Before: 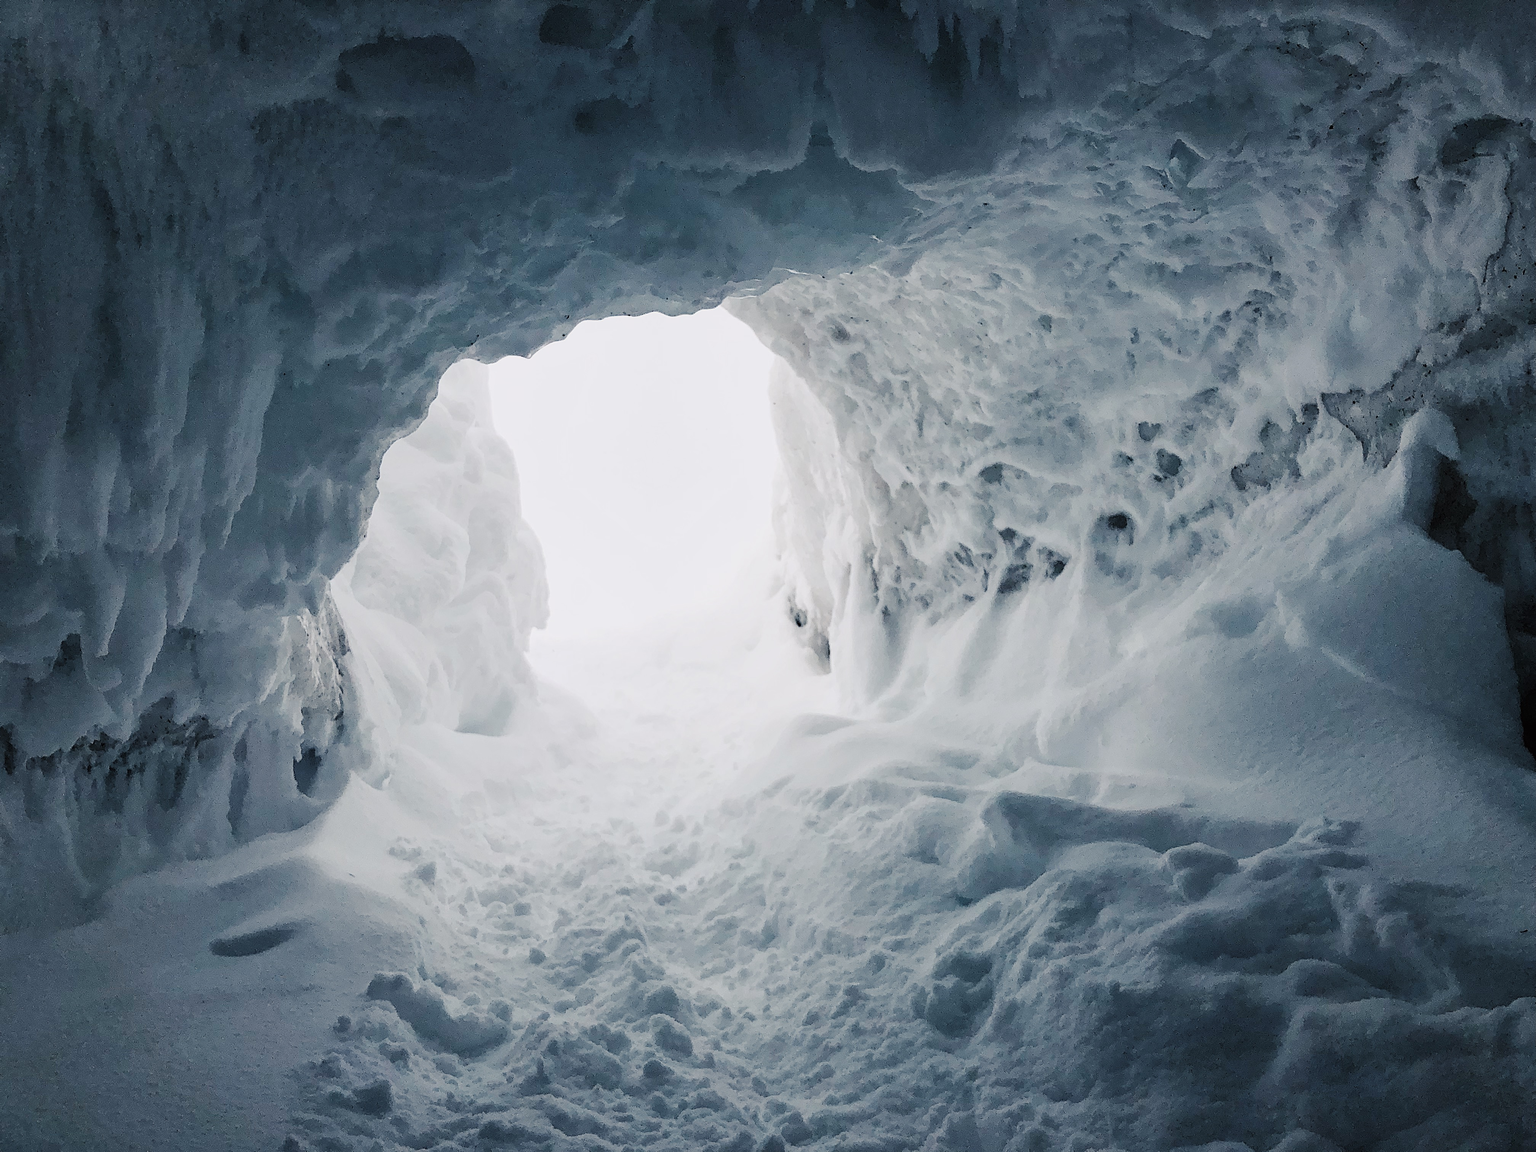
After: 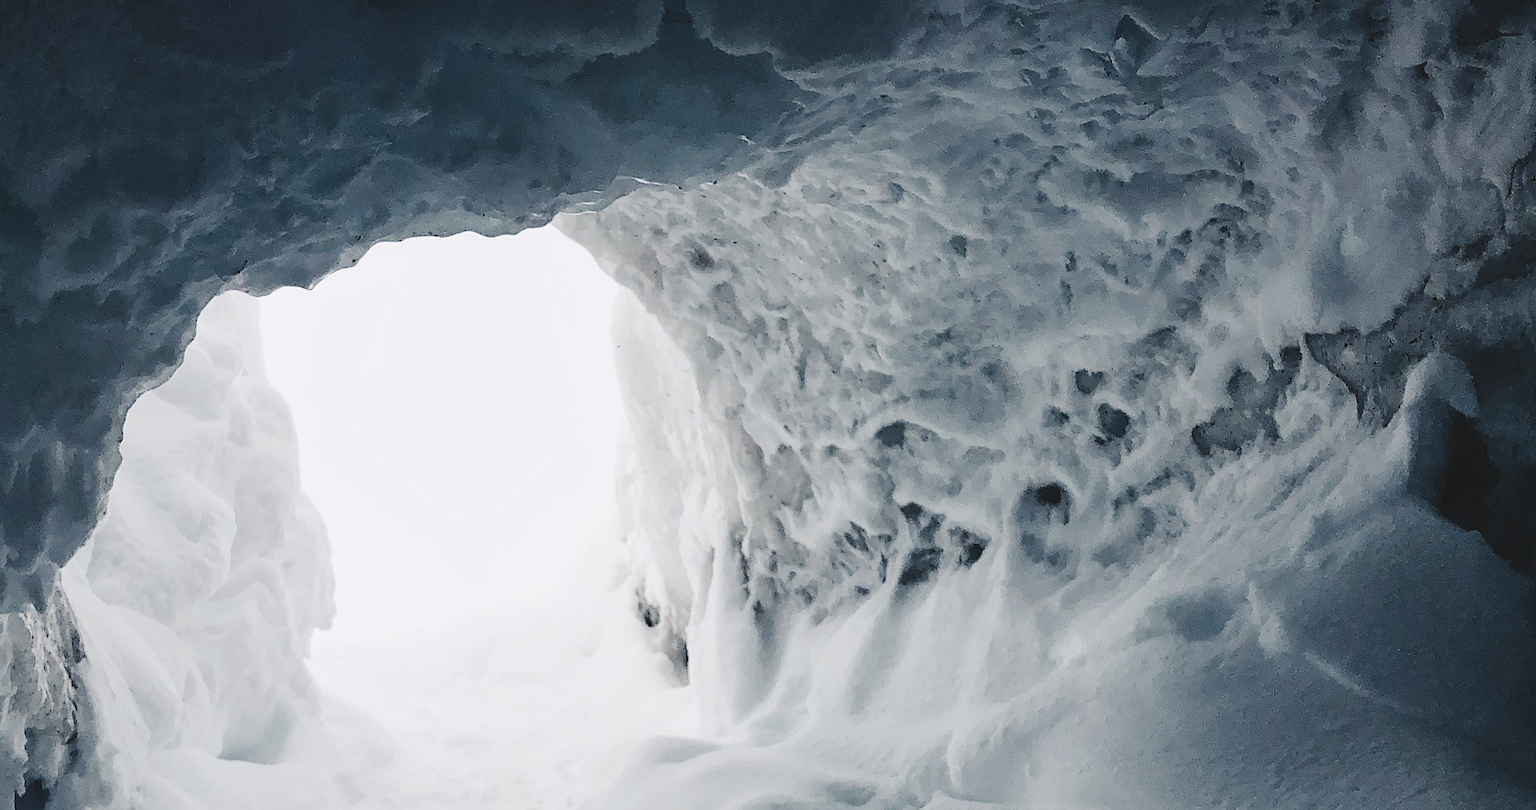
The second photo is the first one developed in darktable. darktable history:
crop: left 18.377%, top 11.11%, right 1.947%, bottom 32.809%
exposure: black level correction -0.041, exposure 0.064 EV, compensate highlight preservation false
contrast brightness saturation: contrast 0.192, brightness -0.242, saturation 0.112
